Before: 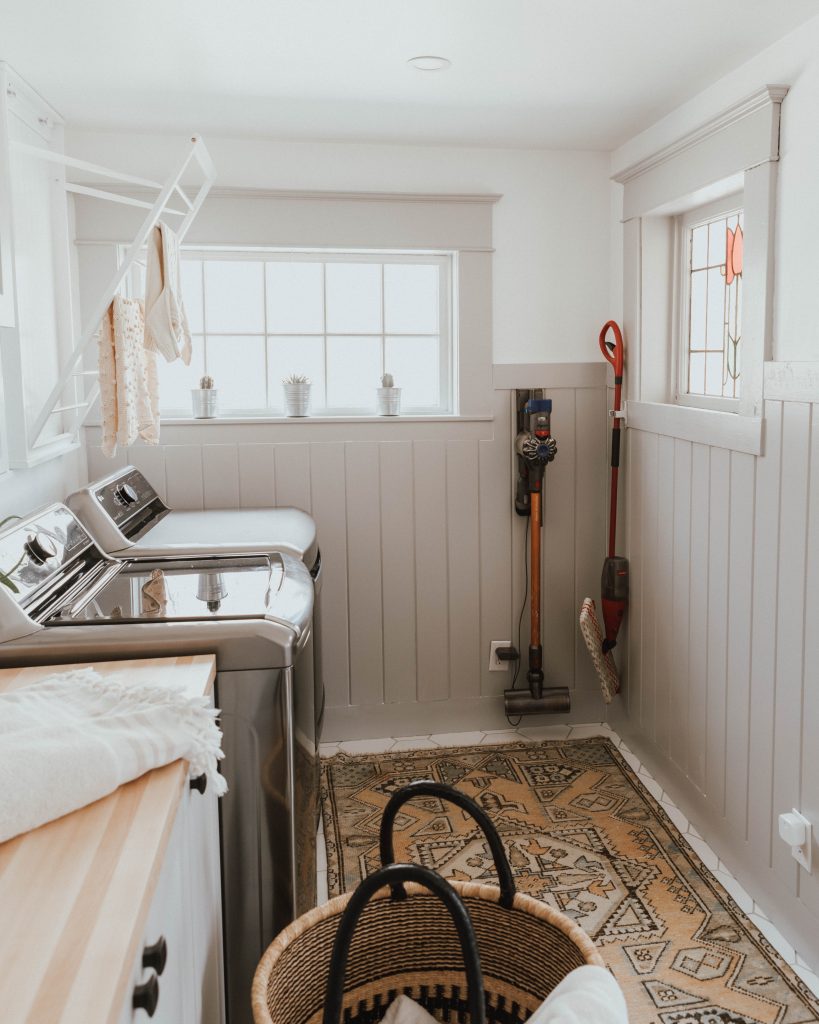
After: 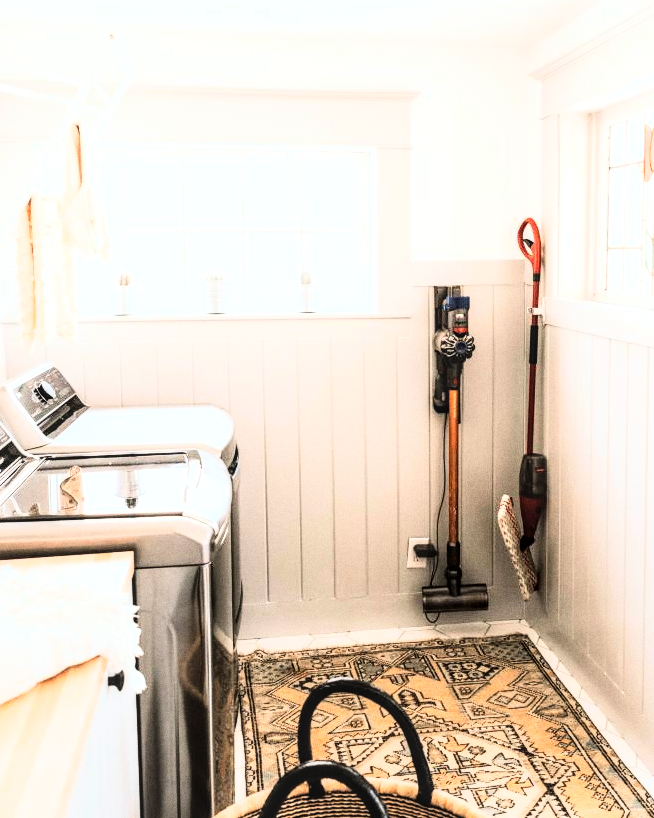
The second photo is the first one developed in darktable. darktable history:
rgb curve: curves: ch0 [(0, 0) (0.21, 0.15) (0.24, 0.21) (0.5, 0.75) (0.75, 0.96) (0.89, 0.99) (1, 1)]; ch1 [(0, 0.02) (0.21, 0.13) (0.25, 0.2) (0.5, 0.67) (0.75, 0.9) (0.89, 0.97) (1, 1)]; ch2 [(0, 0.02) (0.21, 0.13) (0.25, 0.2) (0.5, 0.67) (0.75, 0.9) (0.89, 0.97) (1, 1)], compensate middle gray true
crop and rotate: left 10.071%, top 10.071%, right 10.02%, bottom 10.02%
local contrast: on, module defaults
exposure: black level correction 0, exposure 0.7 EV, compensate exposure bias true, compensate highlight preservation false
grain: coarseness 0.09 ISO
